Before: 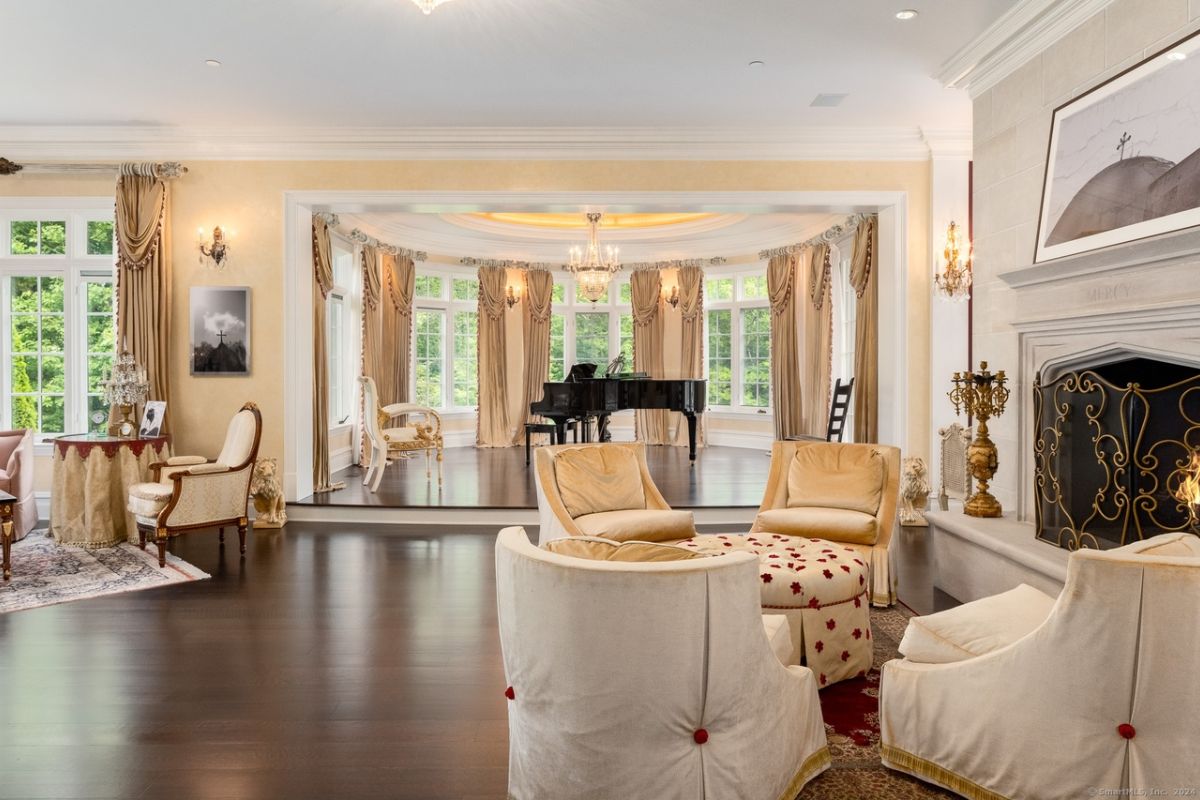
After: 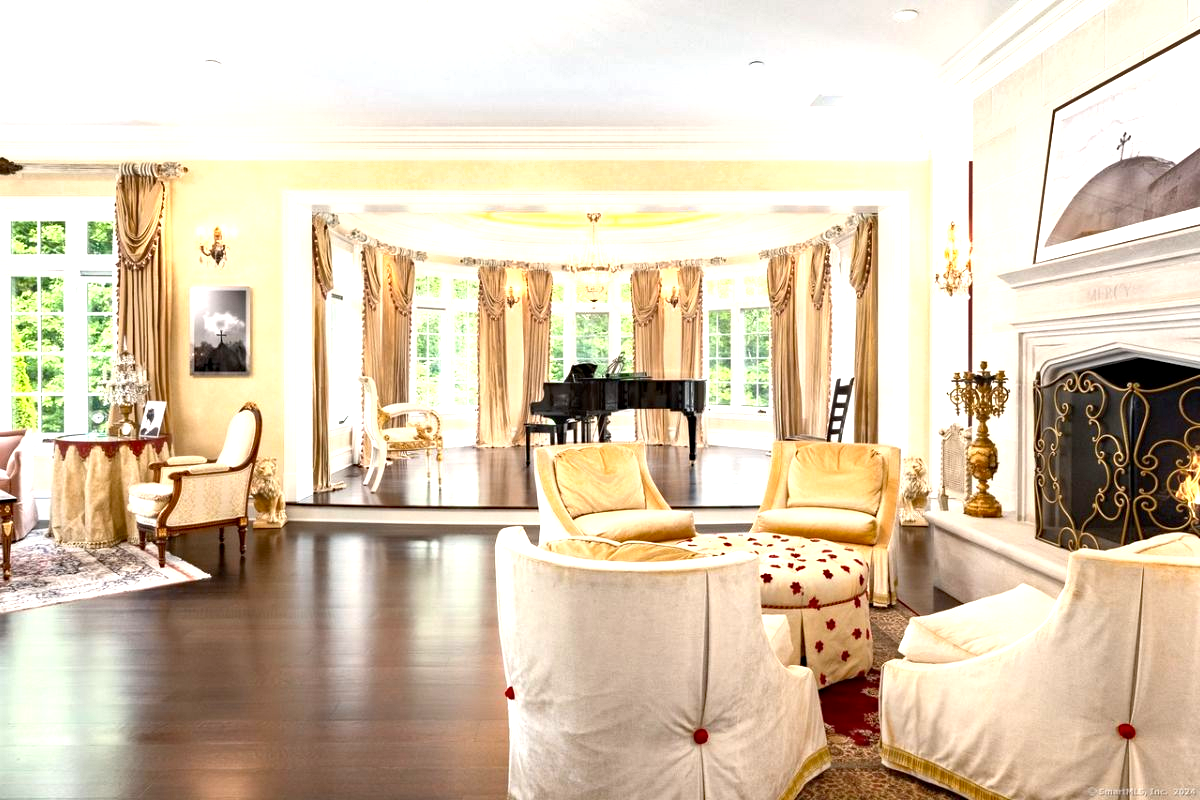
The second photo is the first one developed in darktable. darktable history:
exposure: black level correction 0.001, exposure 1.116 EV, compensate highlight preservation false
haze removal: compatibility mode true, adaptive false
shadows and highlights: shadows 37.27, highlights -28.18, soften with gaussian
